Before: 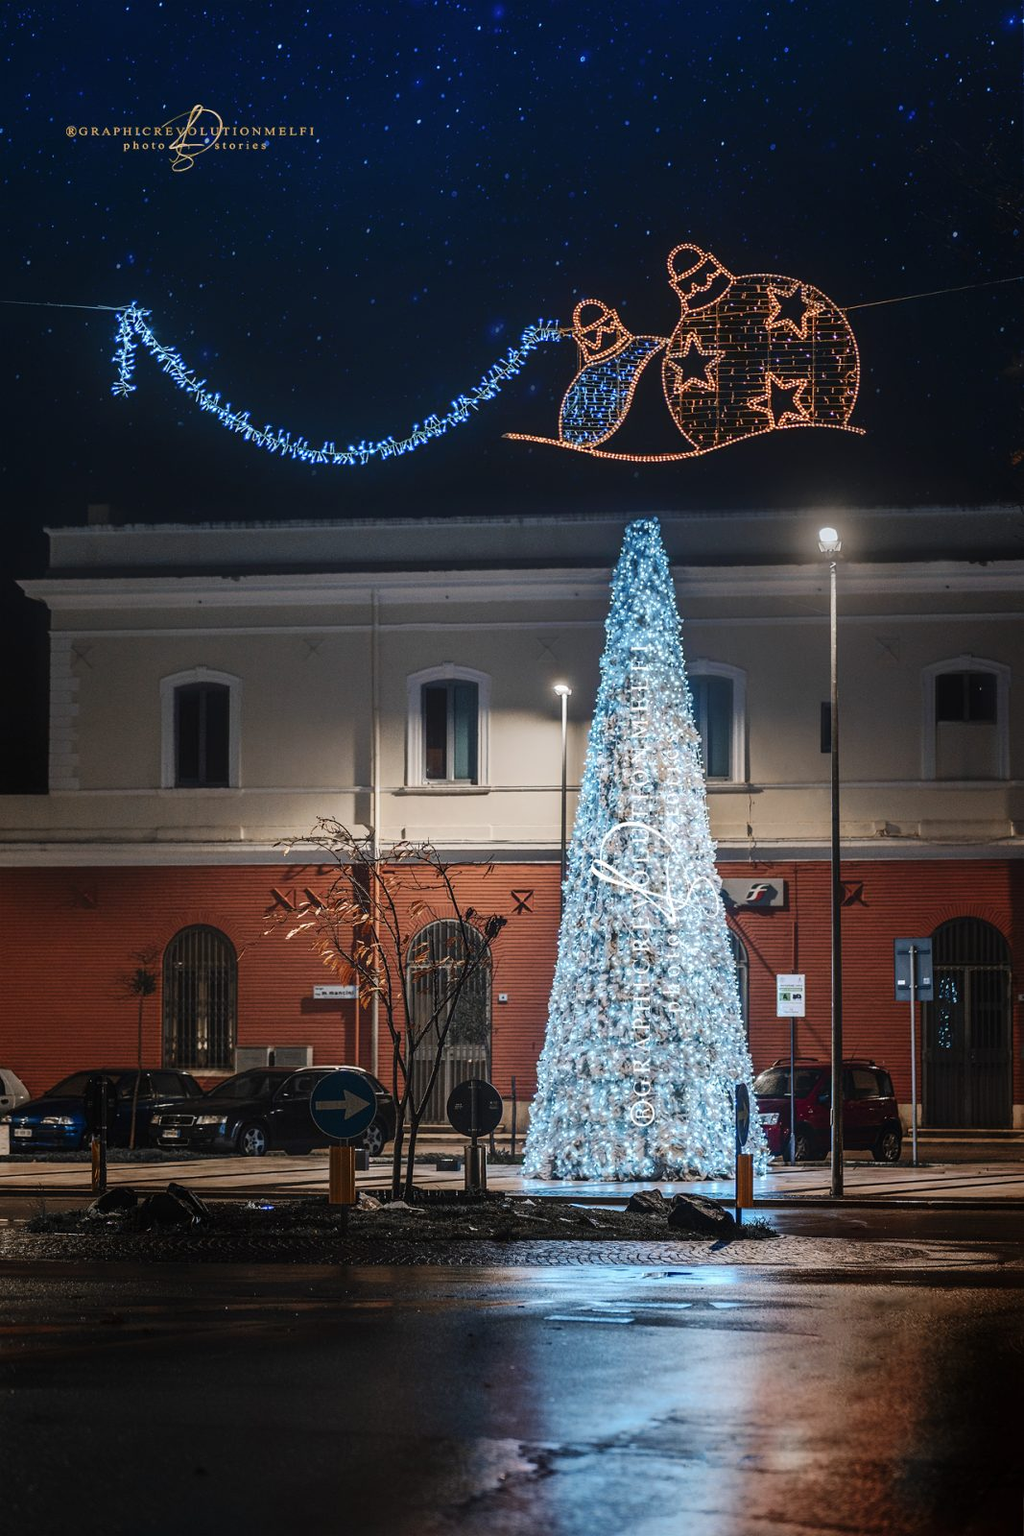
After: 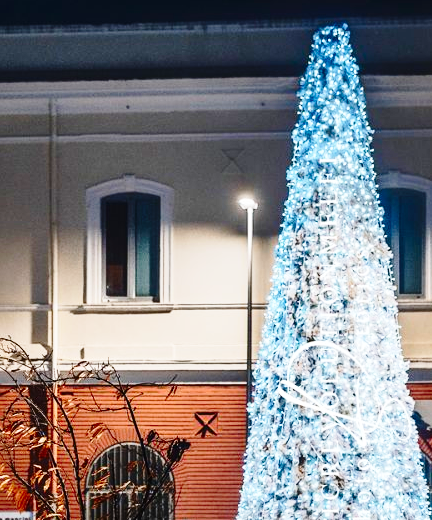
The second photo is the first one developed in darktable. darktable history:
base curve: curves: ch0 [(0, 0) (0.028, 0.03) (0.121, 0.232) (0.46, 0.748) (0.859, 0.968) (1, 1)], preserve colors none
contrast brightness saturation: contrast 0.128, brightness -0.058, saturation 0.158
crop: left 31.764%, top 32.236%, right 27.594%, bottom 35.256%
